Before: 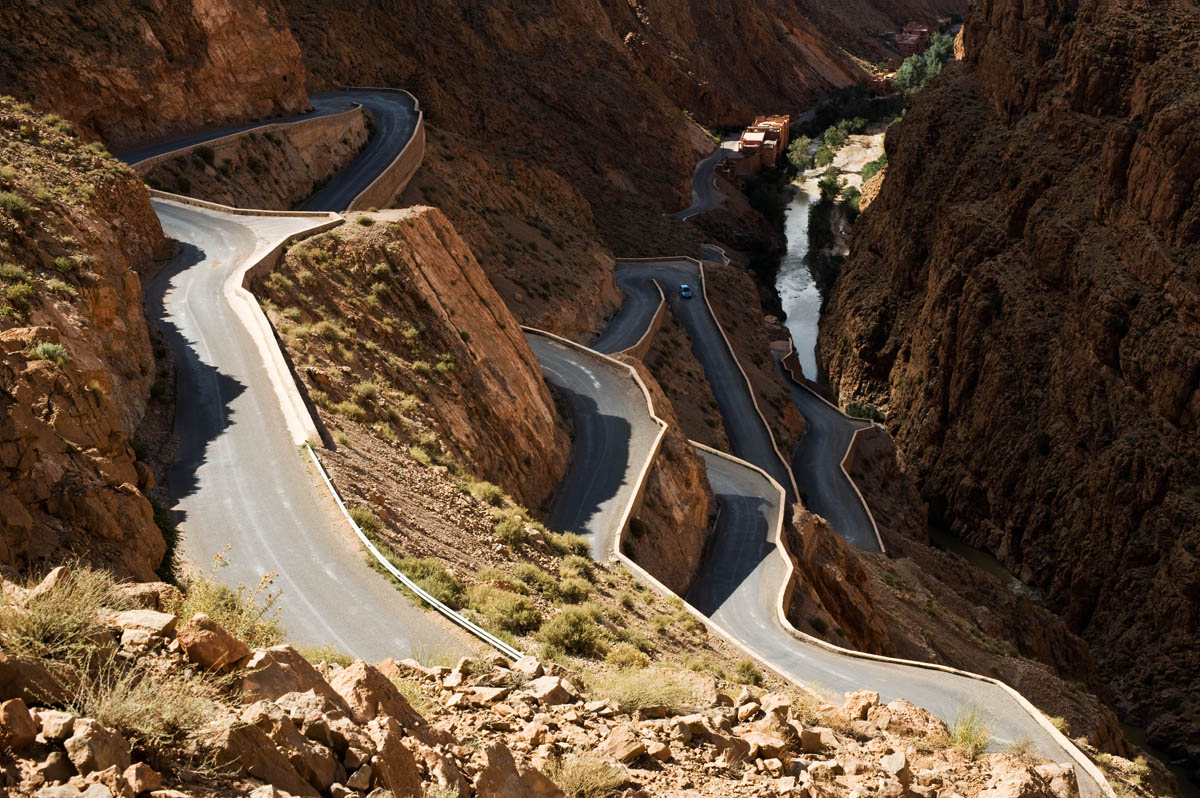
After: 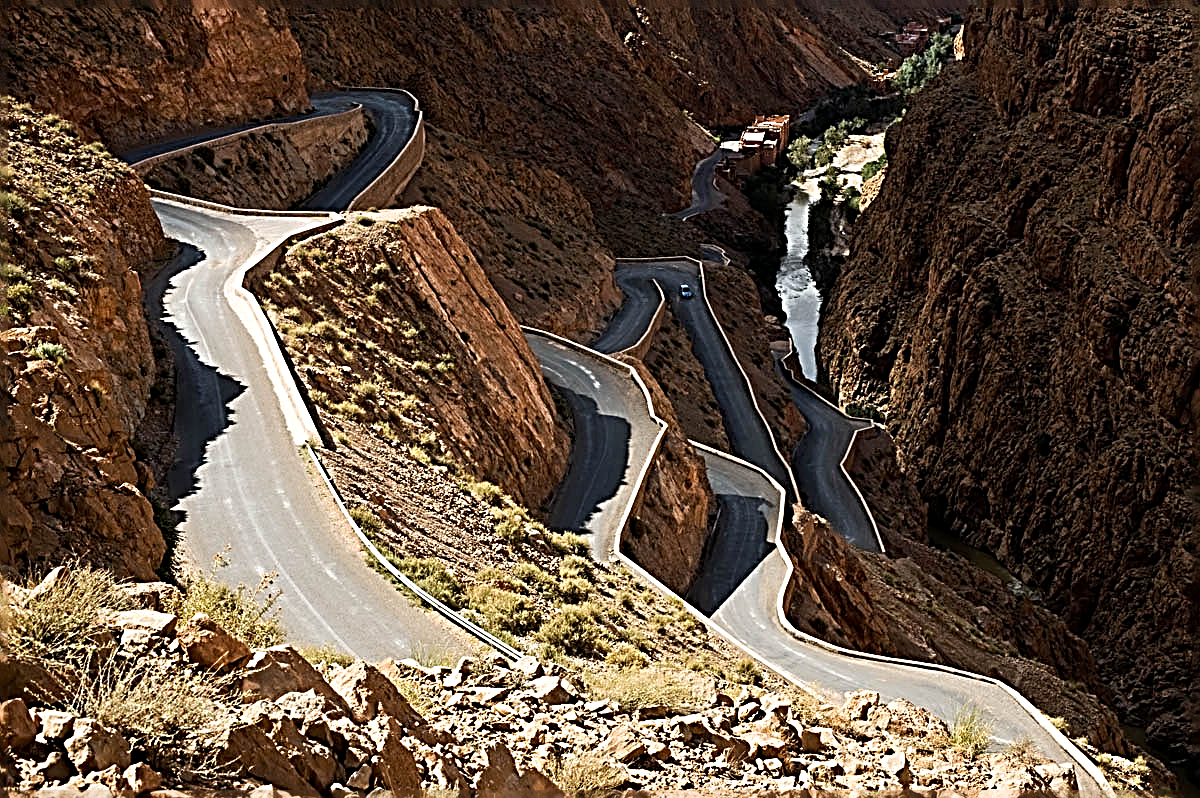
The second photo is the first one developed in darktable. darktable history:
sharpen: radius 3.158, amount 1.731
exposure: black level correction 0.001, exposure 0.14 EV, compensate highlight preservation false
